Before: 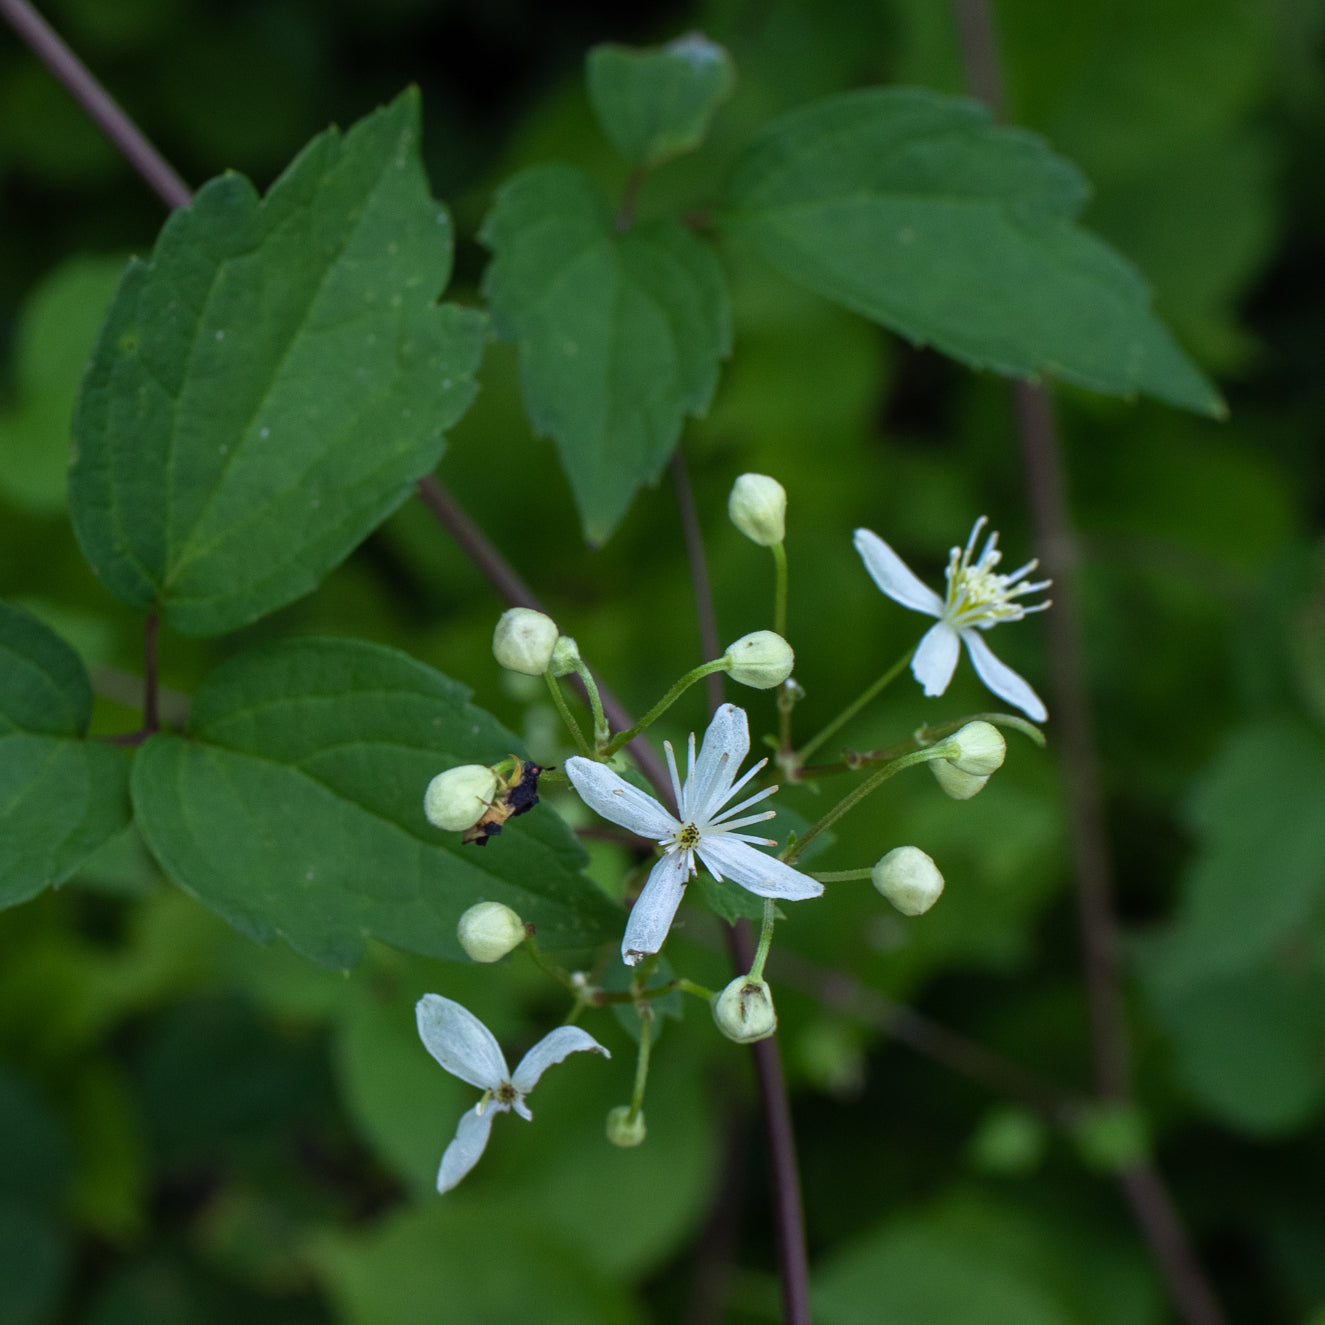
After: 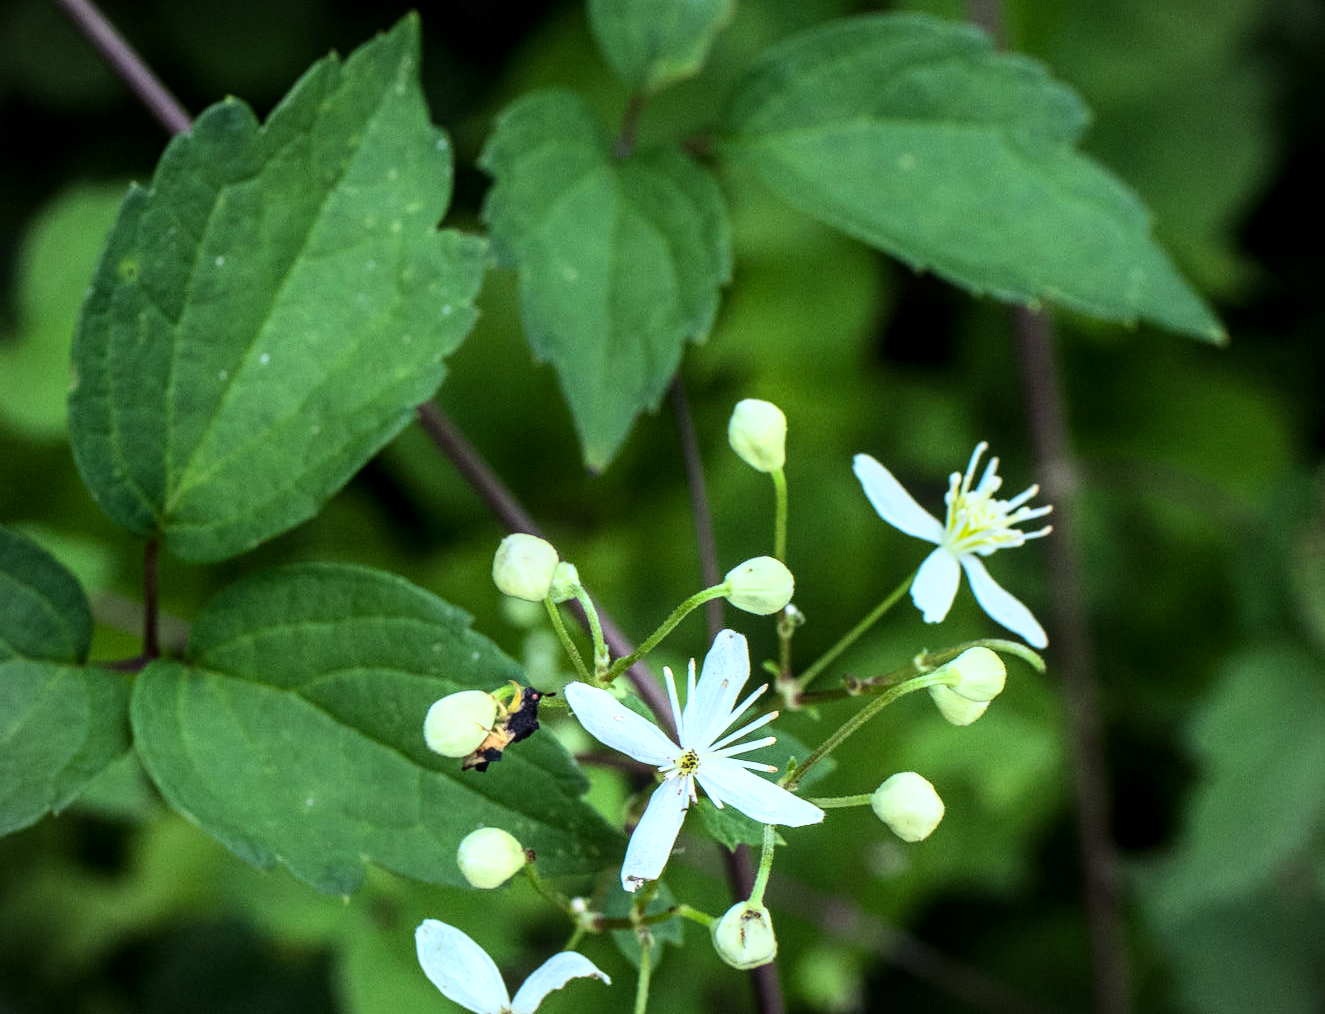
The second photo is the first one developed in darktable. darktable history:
crop: top 5.608%, bottom 17.833%
vignetting: fall-off start 91.42%, brightness -0.575
tone equalizer: -8 EV -0.4 EV, -7 EV -0.366 EV, -6 EV -0.34 EV, -5 EV -0.232 EV, -3 EV 0.218 EV, -2 EV 0.349 EV, -1 EV 0.412 EV, +0 EV 0.44 EV, smoothing diameter 2.06%, edges refinement/feathering 17.63, mask exposure compensation -1.57 EV, filter diffusion 5
base curve: curves: ch0 [(0, 0.003) (0.001, 0.002) (0.006, 0.004) (0.02, 0.022) (0.048, 0.086) (0.094, 0.234) (0.162, 0.431) (0.258, 0.629) (0.385, 0.8) (0.548, 0.918) (0.751, 0.988) (1, 1)]
contrast equalizer: octaves 7, y [[0.5, 0.5, 0.472, 0.5, 0.5, 0.5], [0.5 ×6], [0.5 ×6], [0 ×6], [0 ×6]]
local contrast: on, module defaults
